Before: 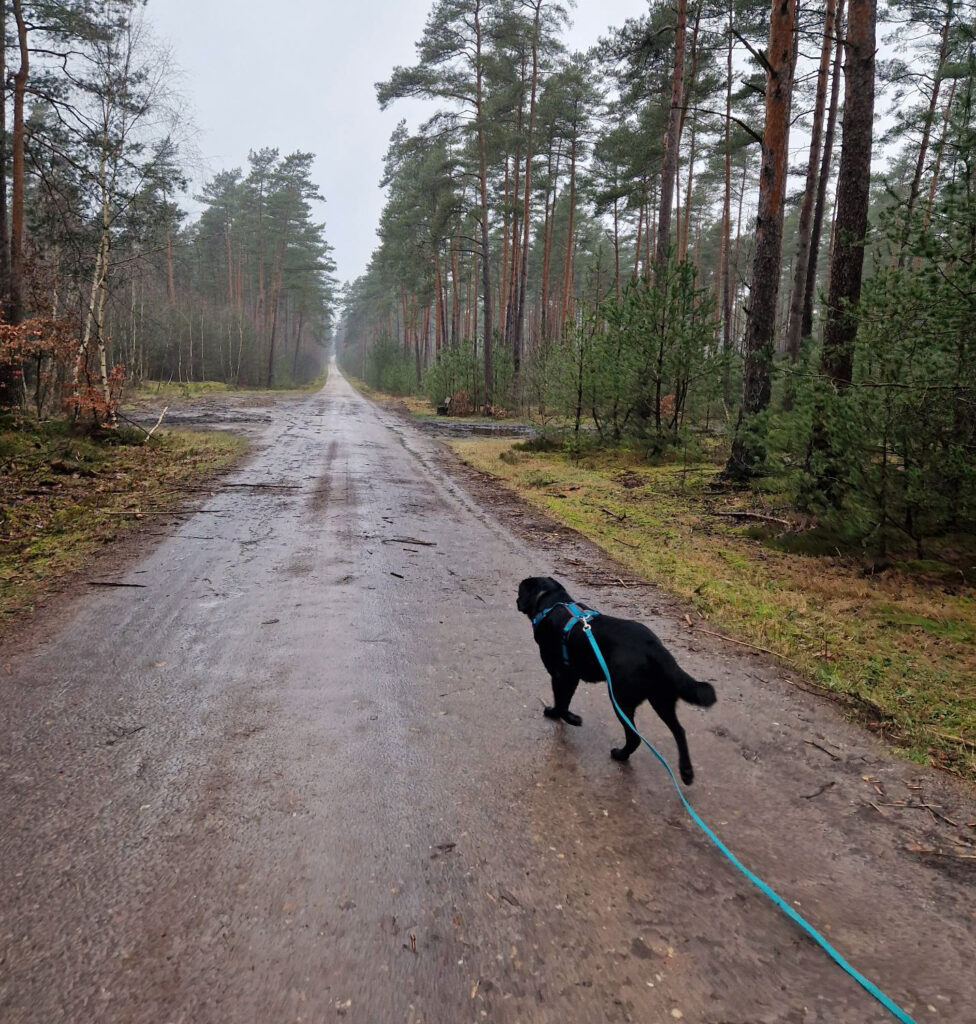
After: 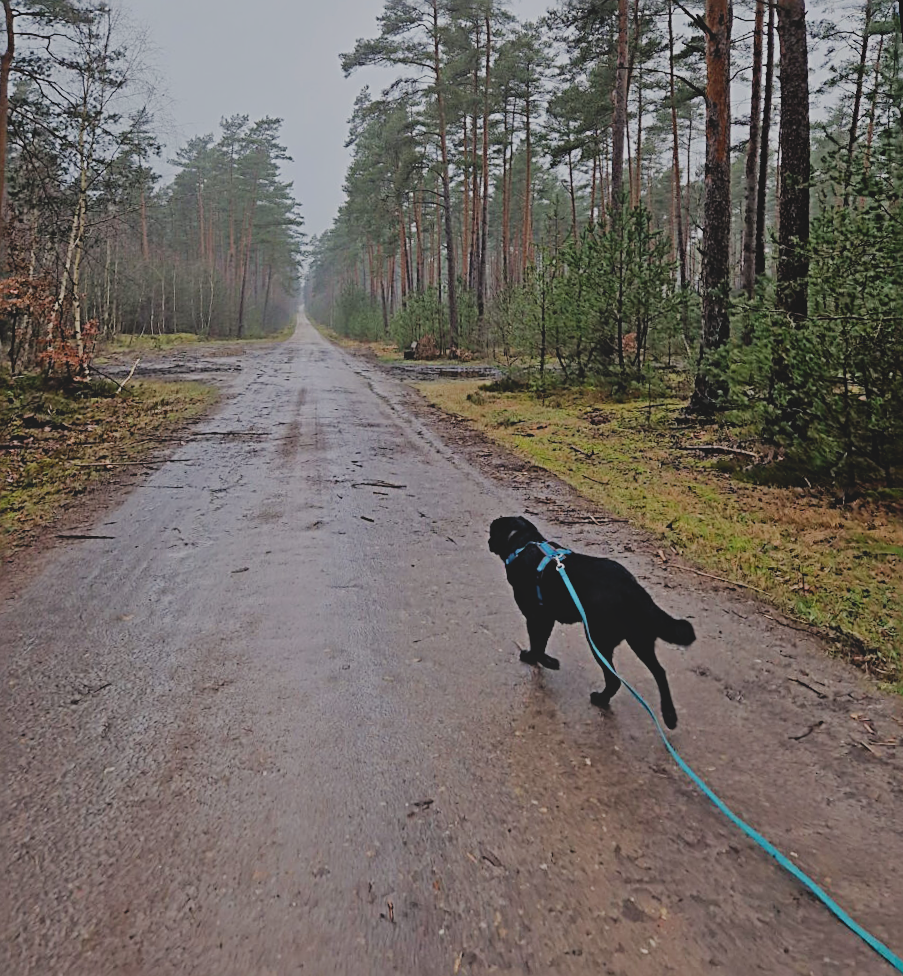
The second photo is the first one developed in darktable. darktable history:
sharpen: radius 3.025, amount 0.757
white balance: emerald 1
filmic rgb: black relative exposure -7.65 EV, white relative exposure 4.56 EV, hardness 3.61
shadows and highlights: soften with gaussian
local contrast: detail 69%
rotate and perspective: rotation -1.68°, lens shift (vertical) -0.146, crop left 0.049, crop right 0.912, crop top 0.032, crop bottom 0.96
